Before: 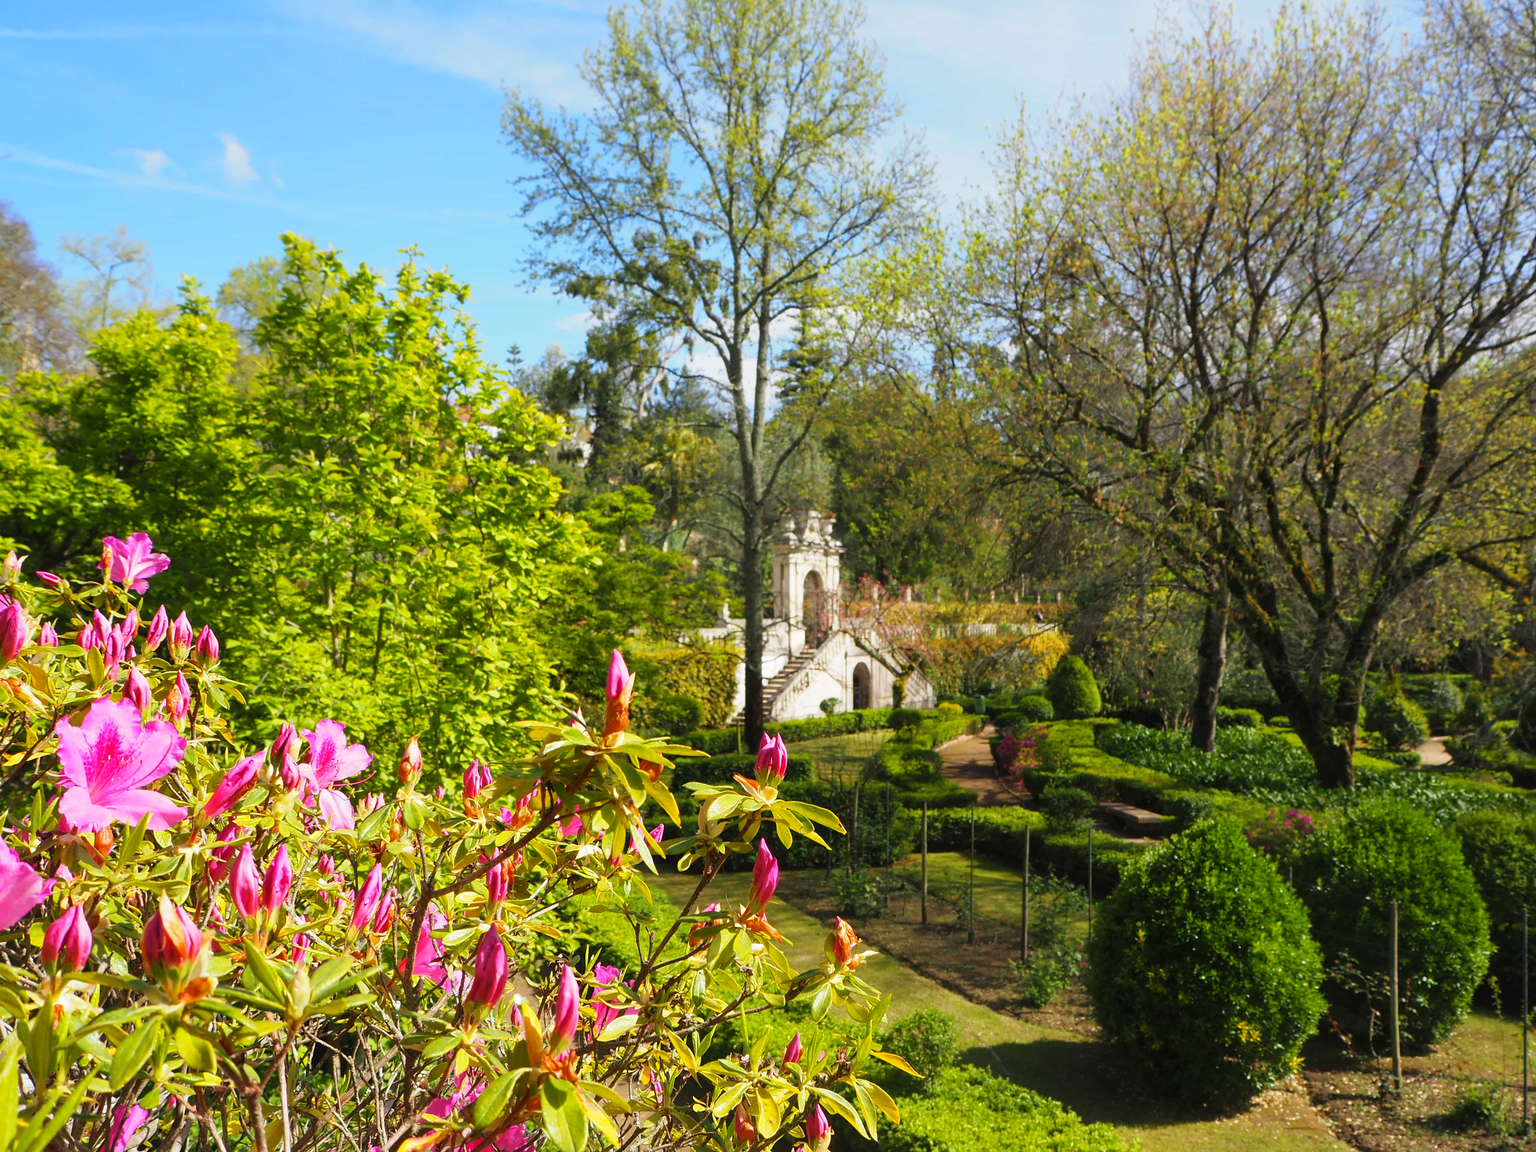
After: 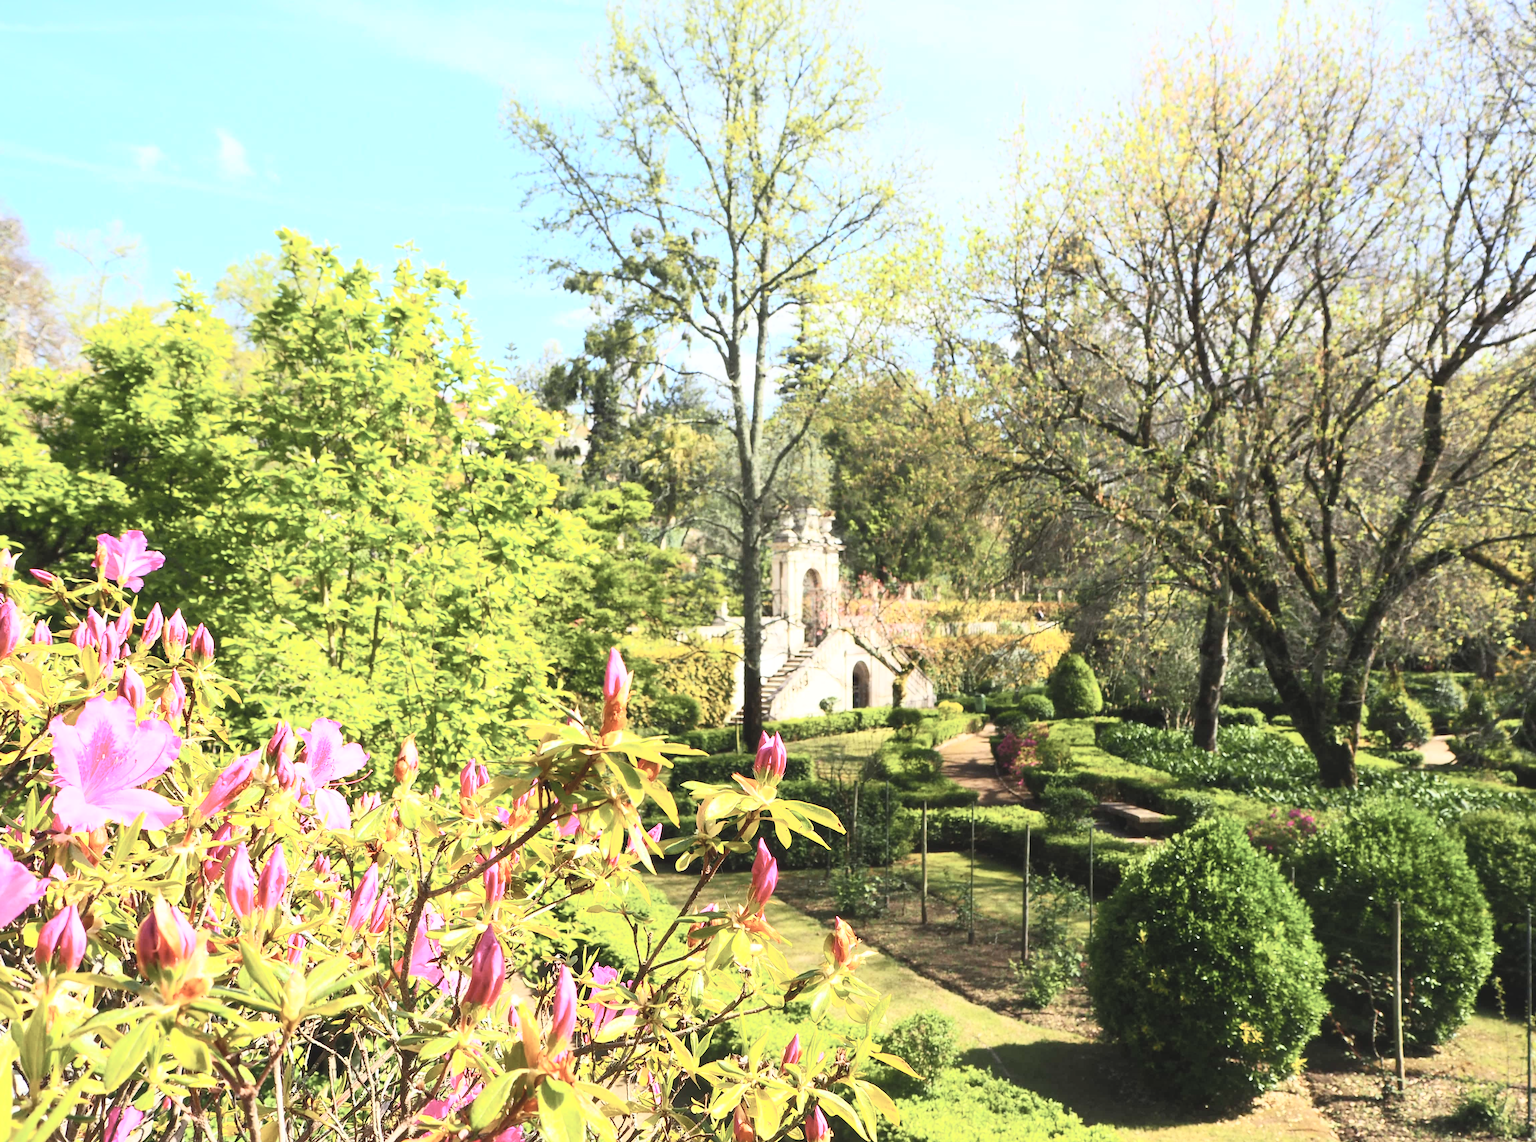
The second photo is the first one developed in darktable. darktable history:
exposure: exposure 0.207 EV, compensate highlight preservation false
contrast brightness saturation: contrast 0.446, brightness 0.551, saturation -0.181
crop: left 0.445%, top 0.556%, right 0.215%, bottom 0.936%
